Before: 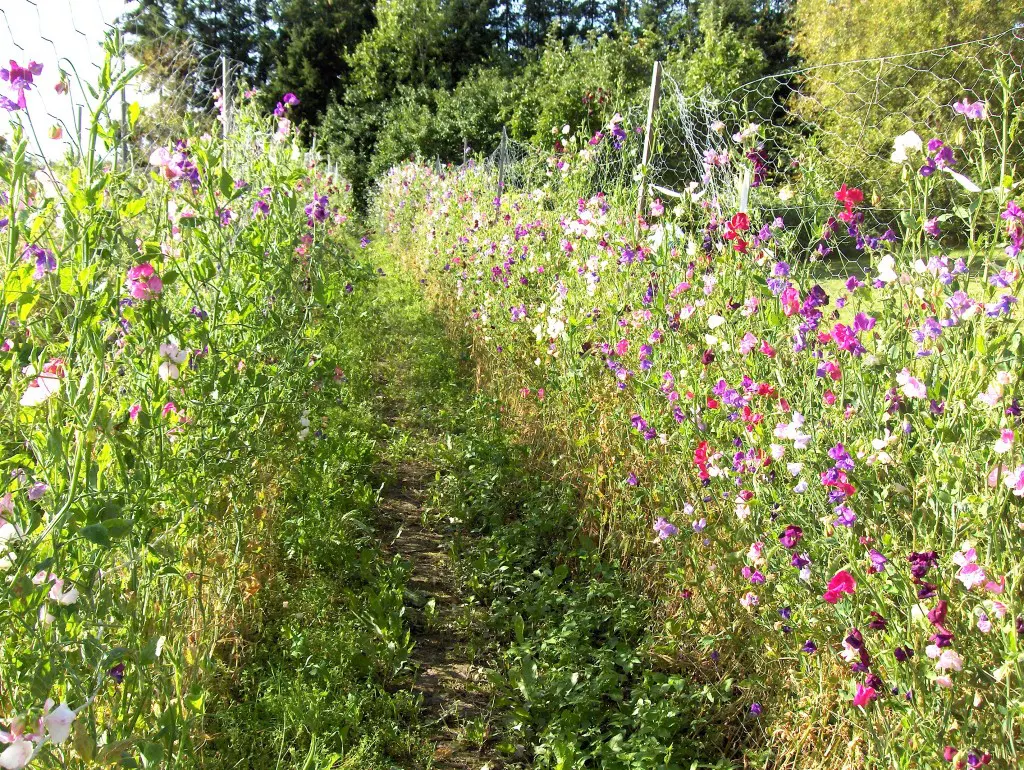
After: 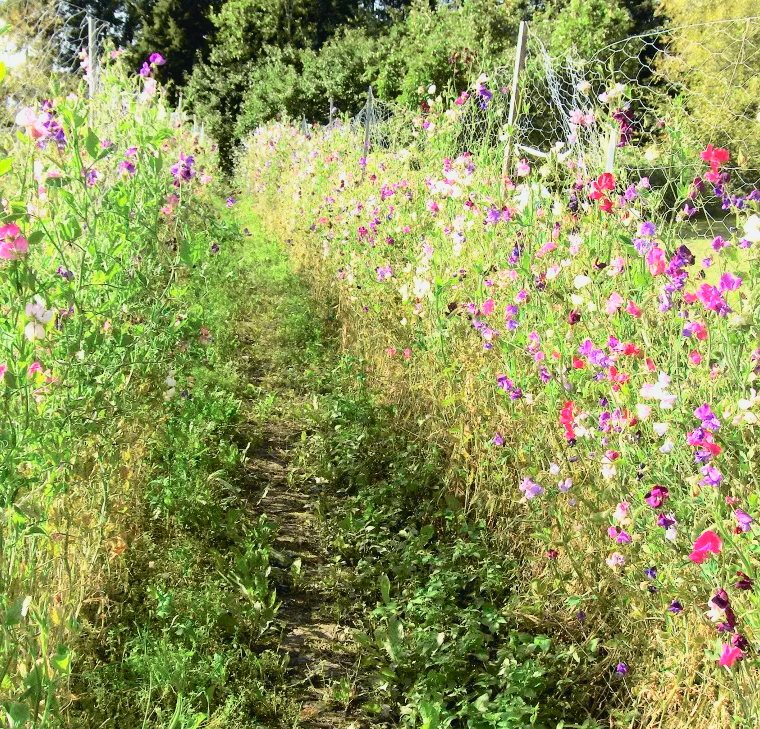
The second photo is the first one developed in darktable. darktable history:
crop and rotate: left 13.15%, top 5.251%, right 12.609%
tone curve: curves: ch0 [(0, 0.026) (0.104, 0.1) (0.233, 0.262) (0.398, 0.507) (0.498, 0.621) (0.65, 0.757) (0.835, 0.883) (1, 0.961)]; ch1 [(0, 0) (0.346, 0.307) (0.408, 0.369) (0.453, 0.457) (0.482, 0.476) (0.502, 0.498) (0.521, 0.507) (0.553, 0.554) (0.638, 0.646) (0.693, 0.727) (1, 1)]; ch2 [(0, 0) (0.366, 0.337) (0.434, 0.46) (0.485, 0.494) (0.5, 0.494) (0.511, 0.508) (0.537, 0.55) (0.579, 0.599) (0.663, 0.67) (1, 1)], color space Lab, independent channels, preserve colors none
